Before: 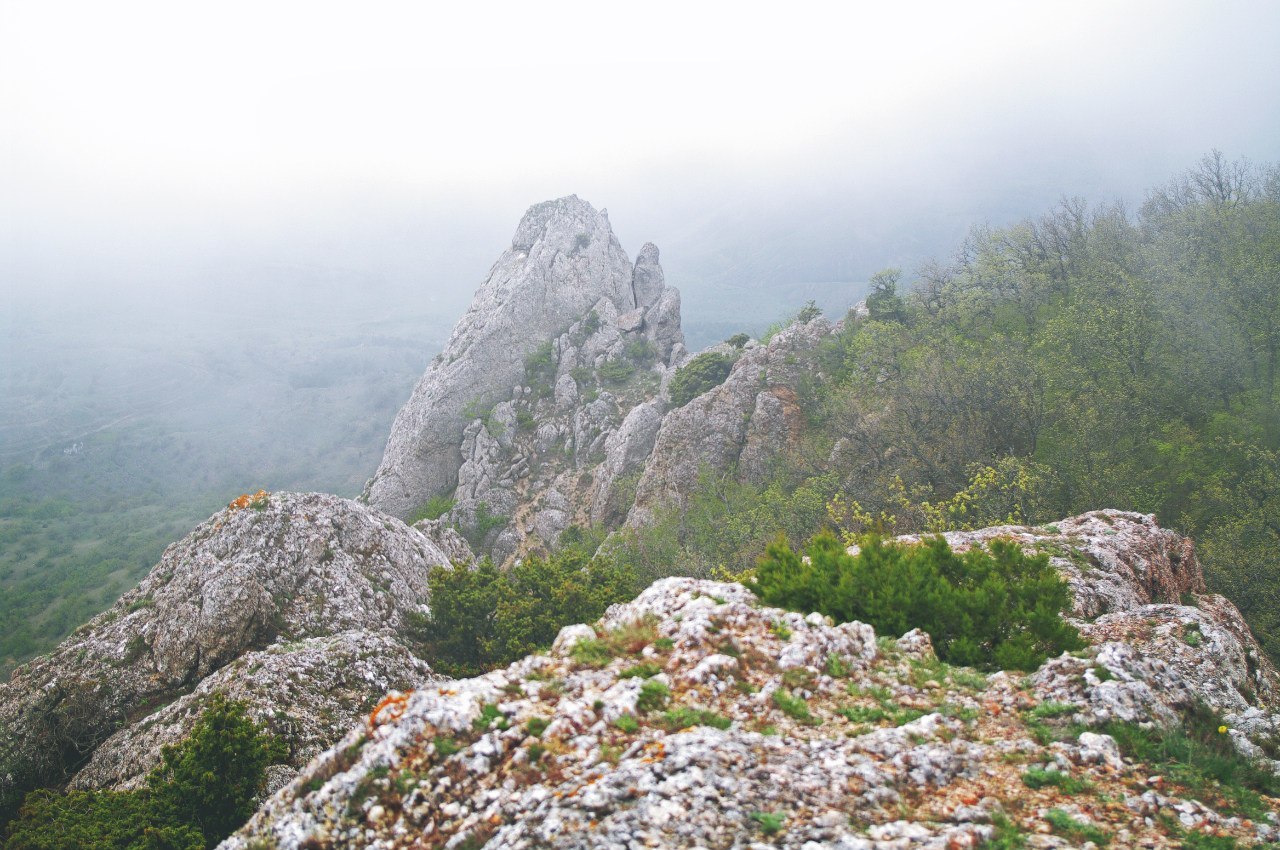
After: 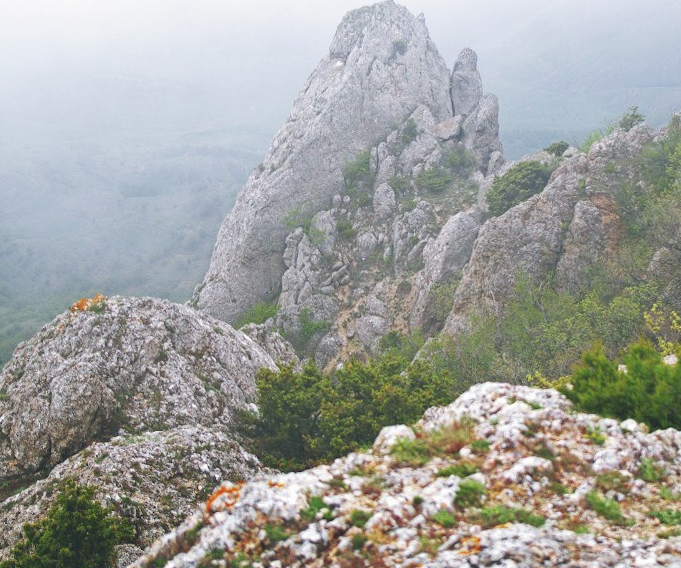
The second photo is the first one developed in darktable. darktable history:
crop: left 8.966%, top 23.852%, right 34.699%, bottom 4.703%
rotate and perspective: rotation 0.062°, lens shift (vertical) 0.115, lens shift (horizontal) -0.133, crop left 0.047, crop right 0.94, crop top 0.061, crop bottom 0.94
